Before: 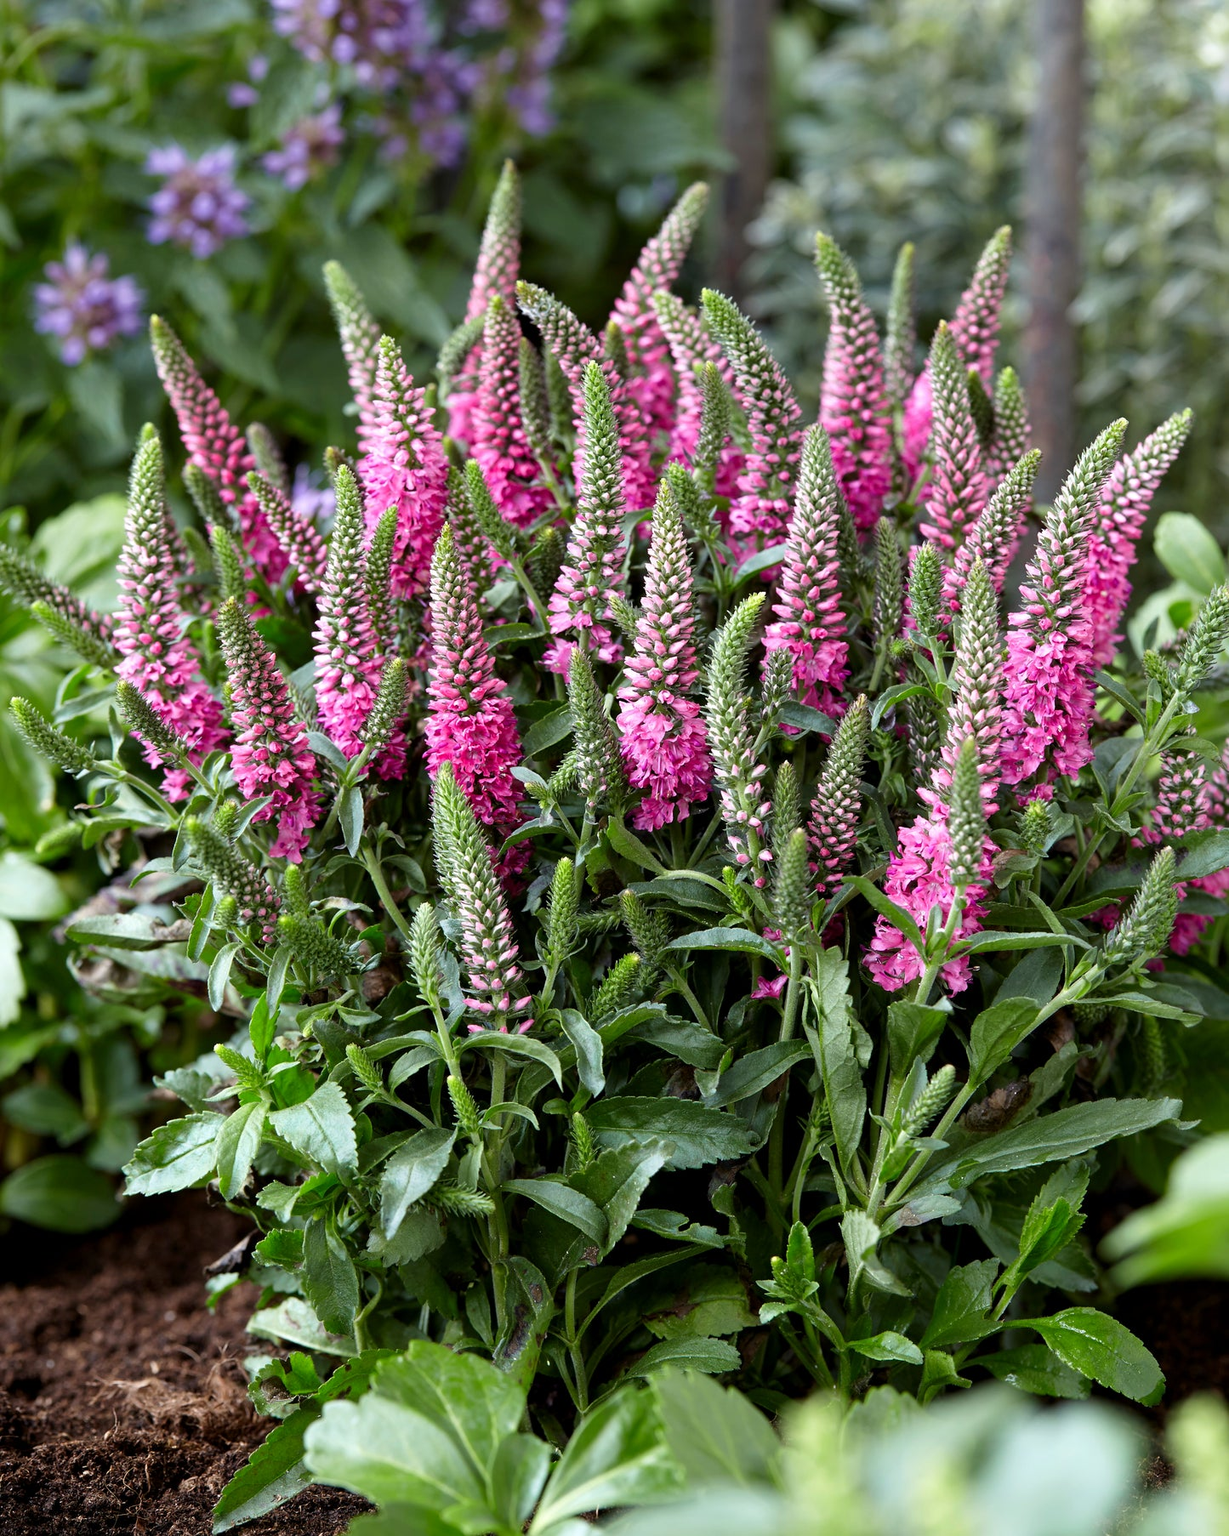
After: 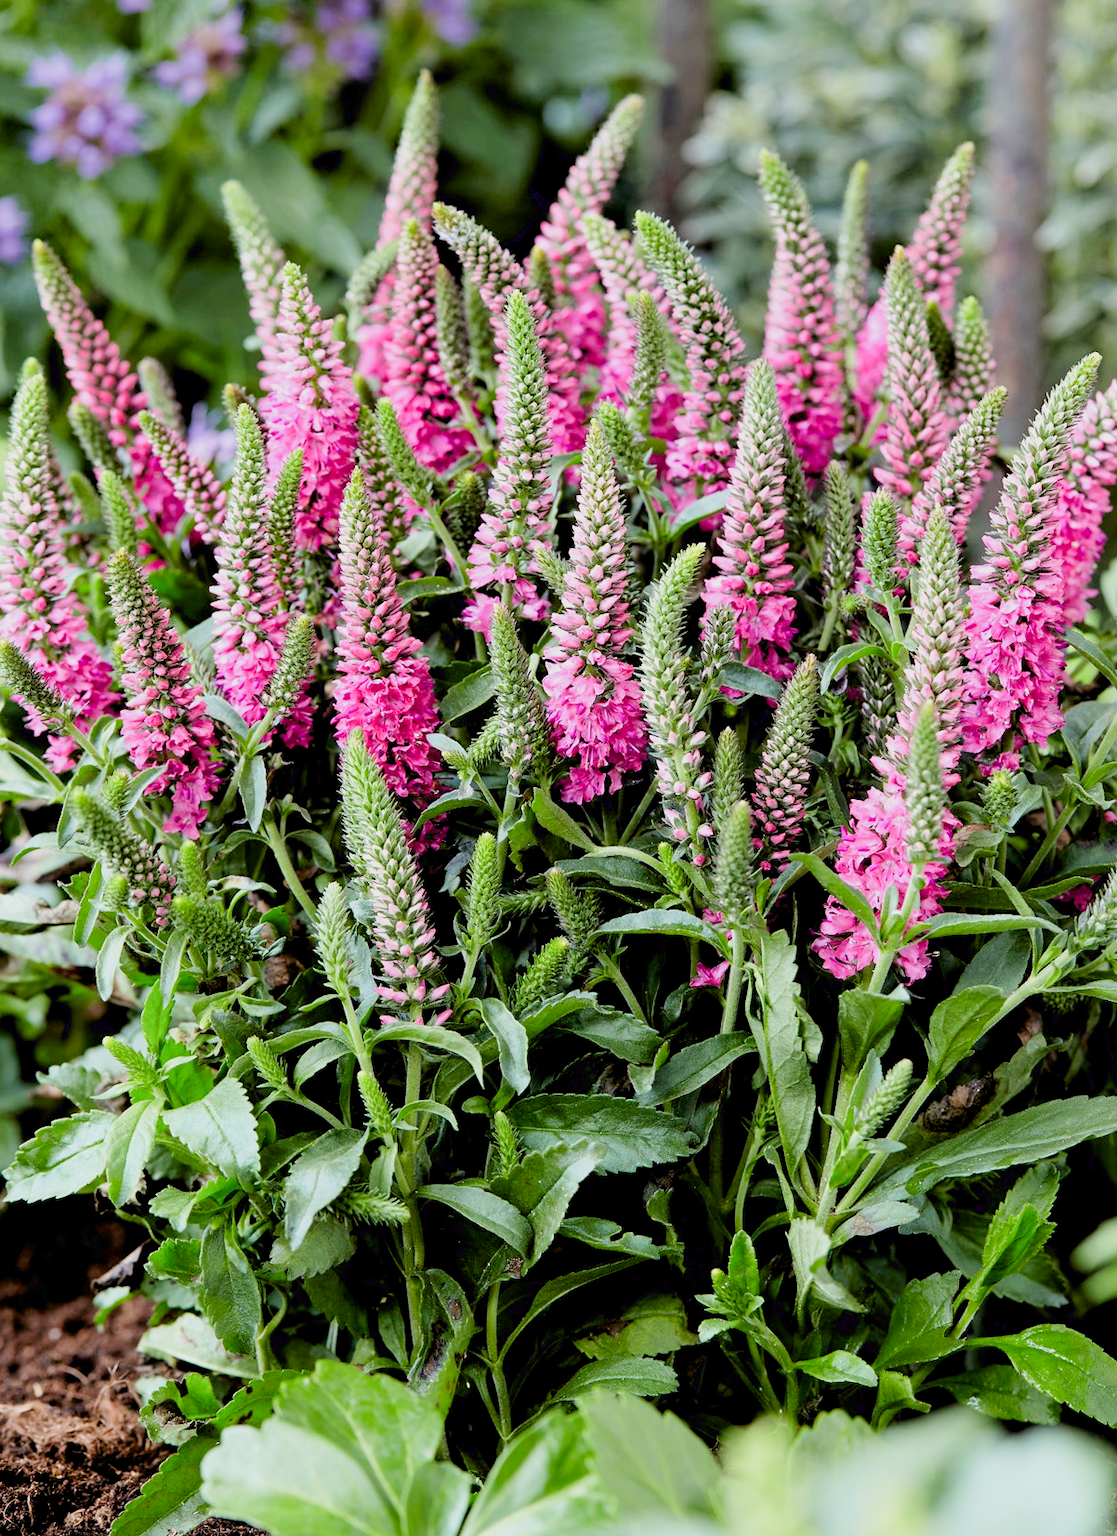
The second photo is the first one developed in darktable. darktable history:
crop: left 9.766%, top 6.221%, right 6.918%, bottom 2.216%
exposure: black level correction 0.008, exposure 0.981 EV, compensate highlight preservation false
filmic rgb: black relative exposure -7.21 EV, white relative exposure 5.37 EV, hardness 3.02
